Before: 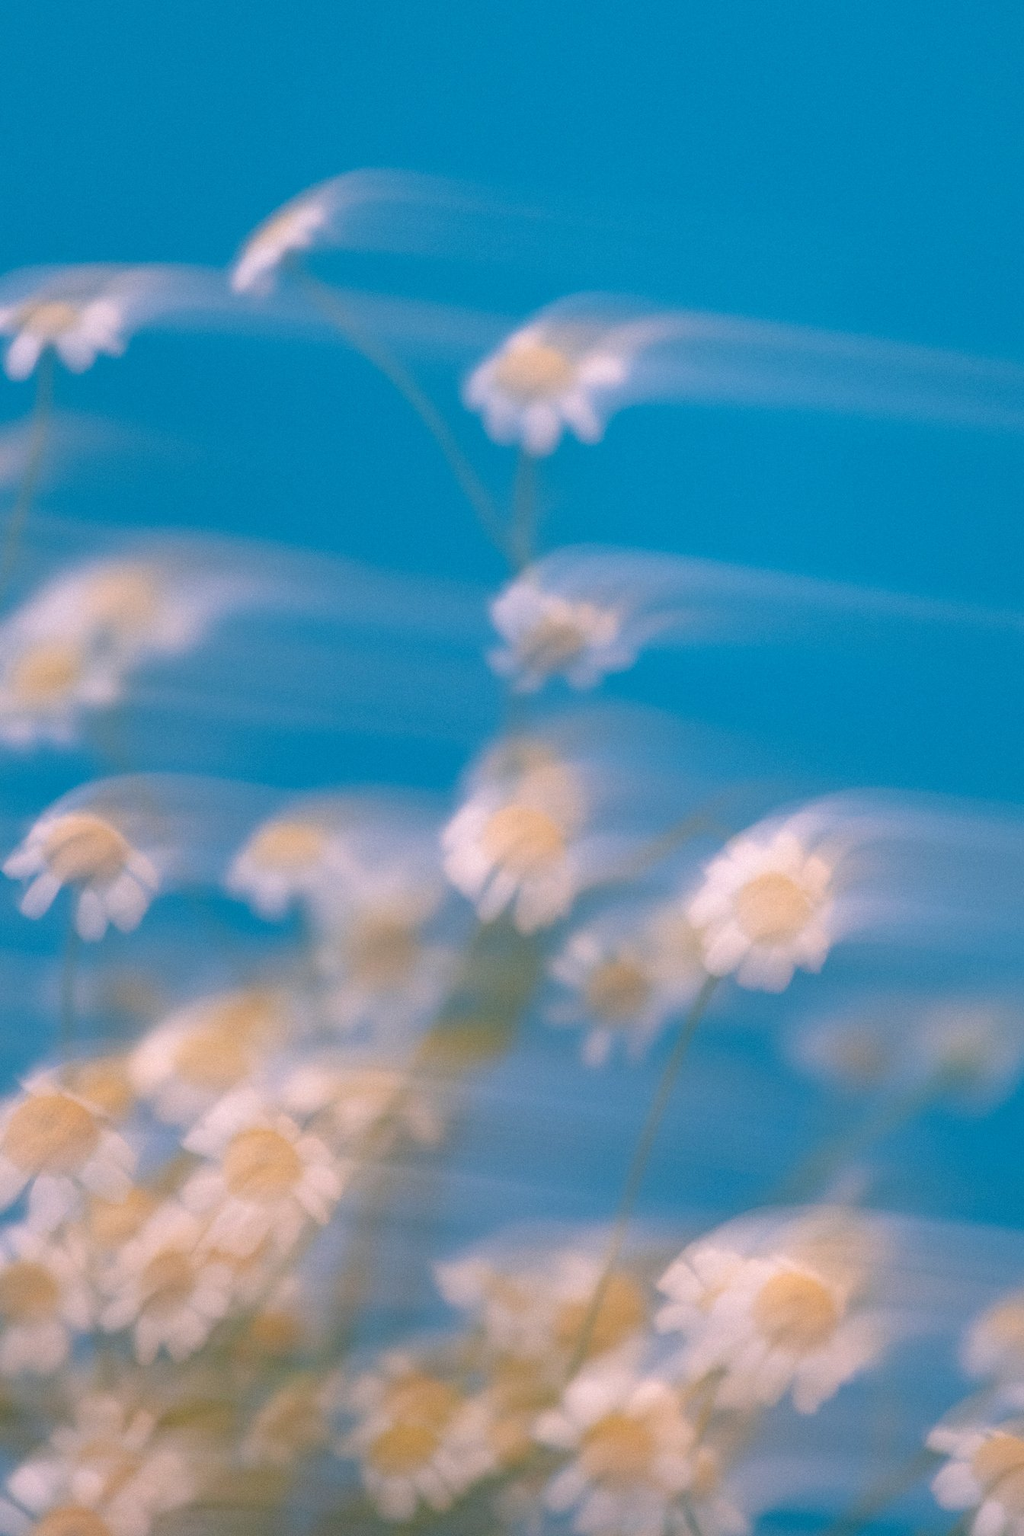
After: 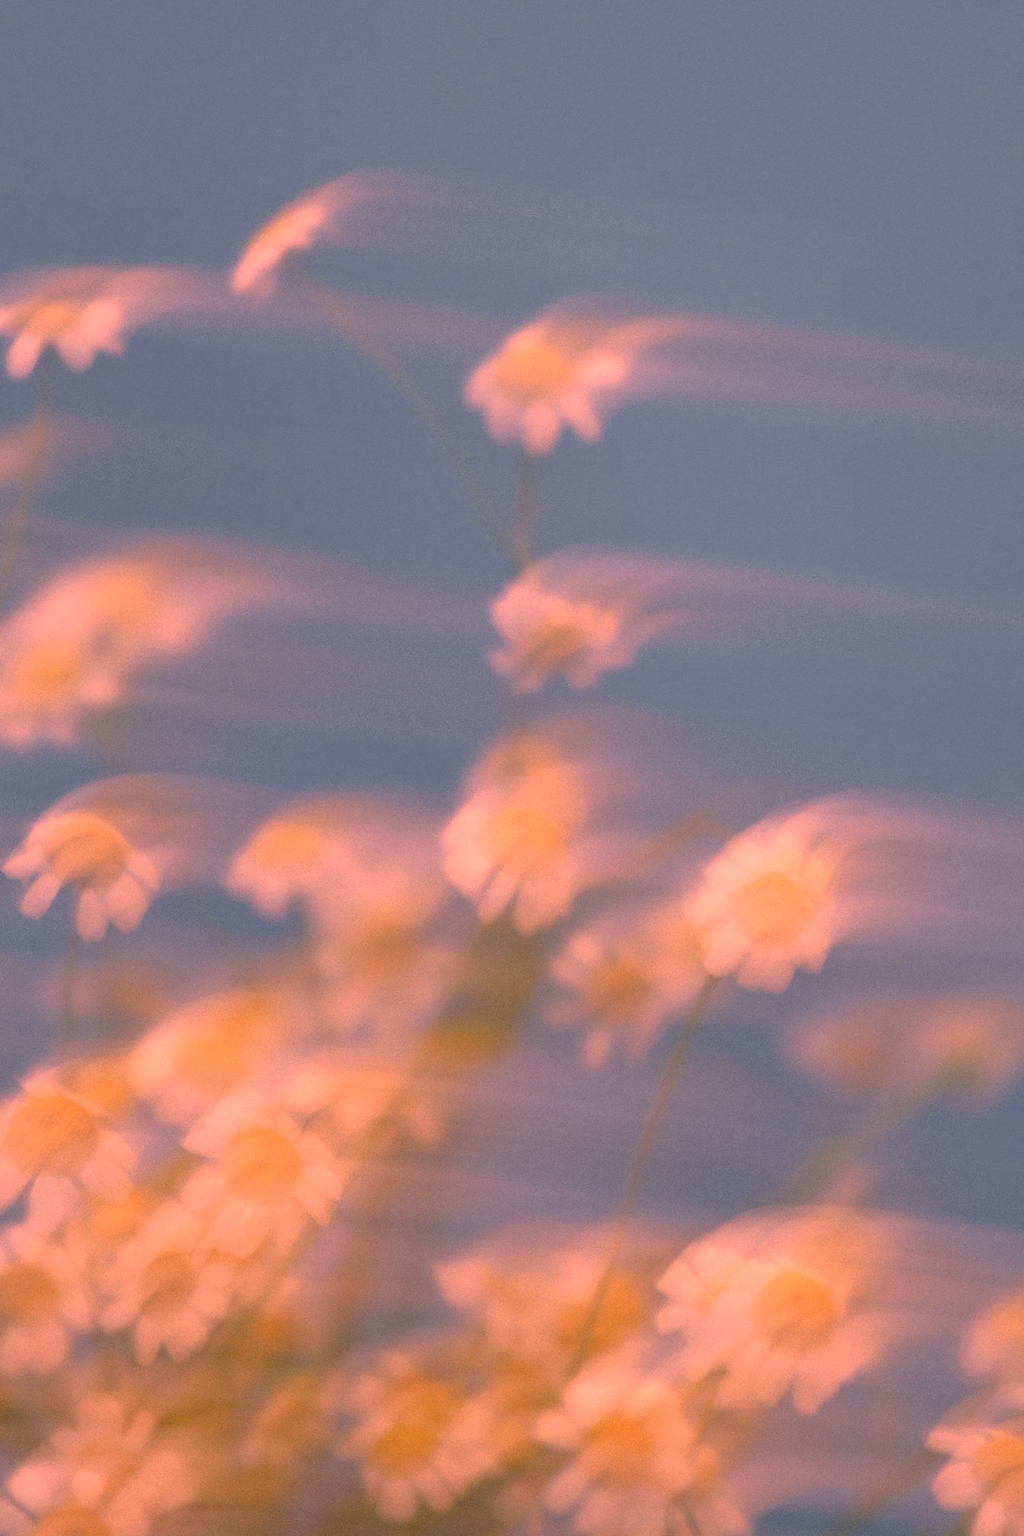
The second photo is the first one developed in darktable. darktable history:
color zones: curves: ch0 [(0, 0.613) (0.01, 0.613) (0.245, 0.448) (0.498, 0.529) (0.642, 0.665) (0.879, 0.777) (0.99, 0.613)]; ch1 [(0, 0) (0.143, 0) (0.286, 0) (0.429, 0) (0.571, 0) (0.714, 0) (0.857, 0)], mix -138.01%
color correction: highlights a* 40, highlights b* 40, saturation 0.69
